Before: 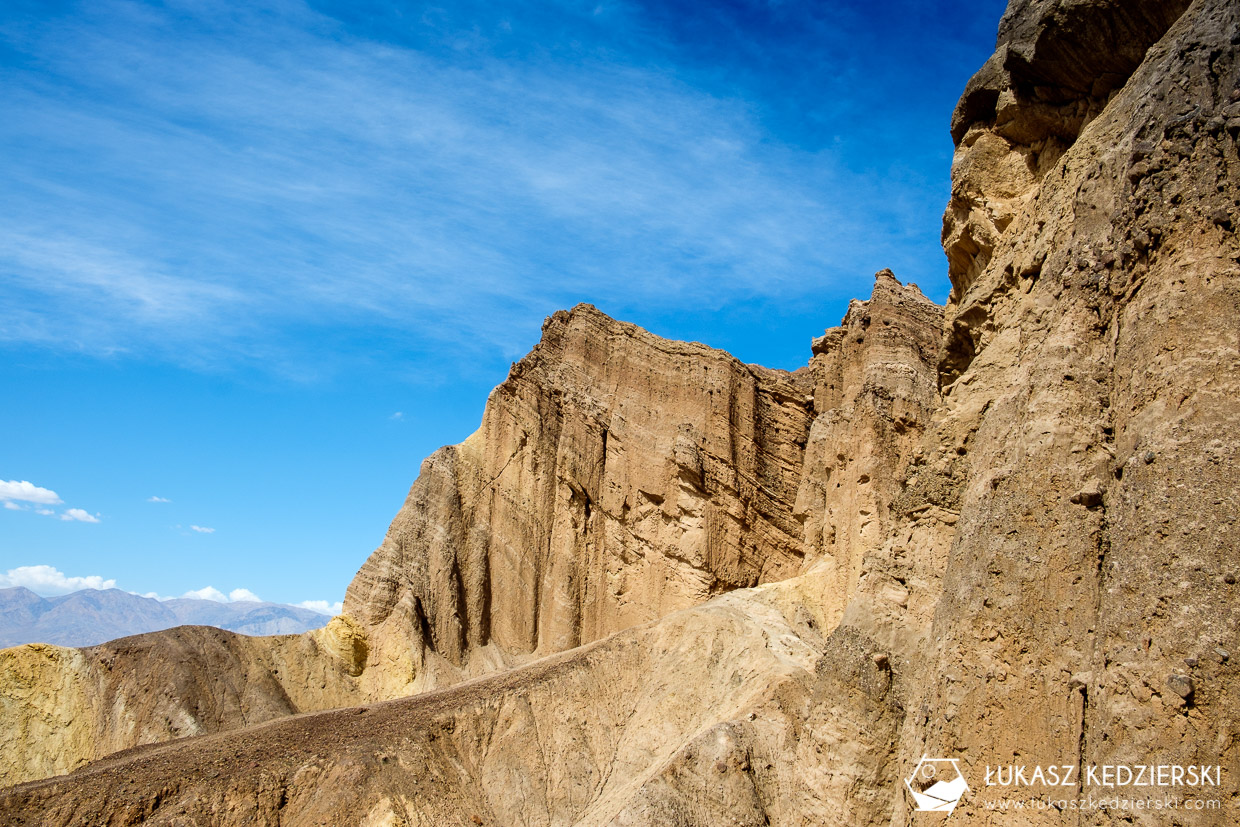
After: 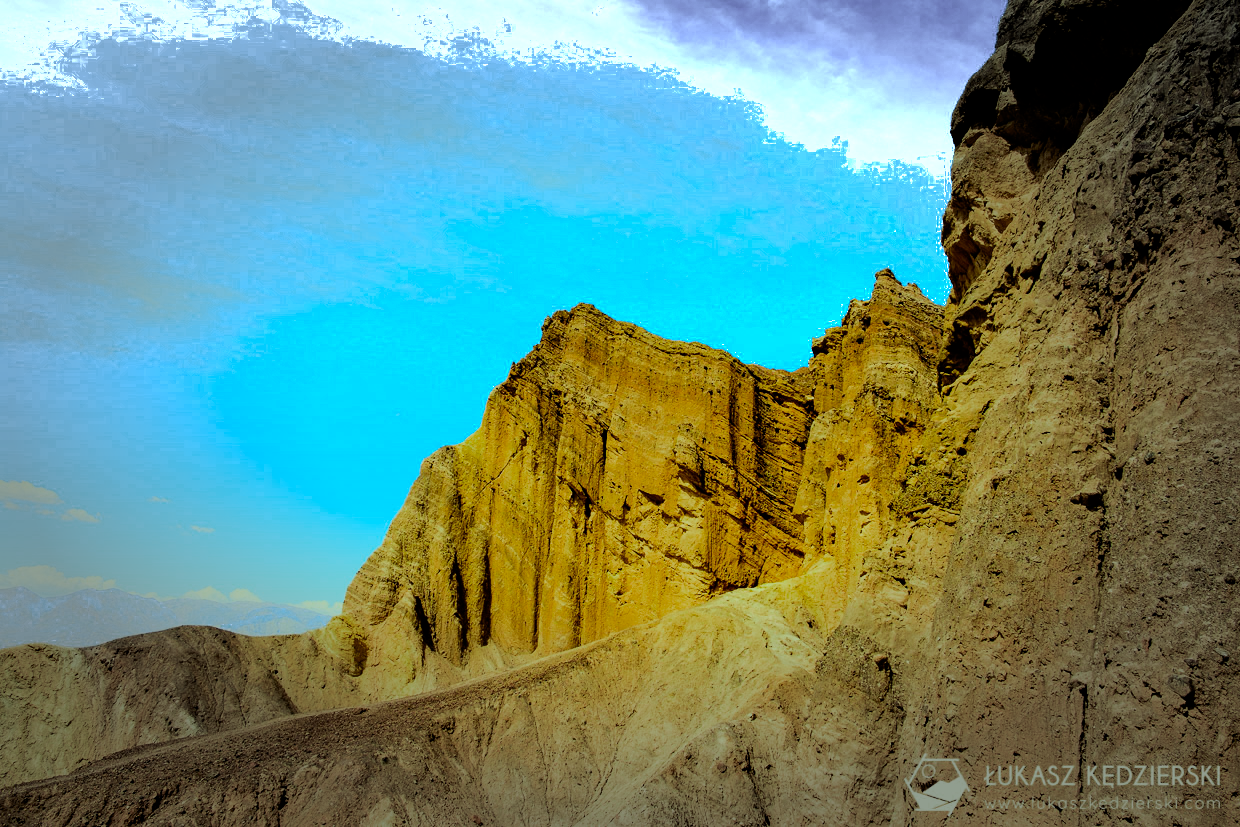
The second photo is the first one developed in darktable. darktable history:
color zones: curves: ch0 [(0.203, 0.433) (0.607, 0.517) (0.697, 0.696) (0.705, 0.897)]
color correction: highlights a* -10.74, highlights b* 9.88, saturation 1.72
filmic rgb: black relative exposure -4.99 EV, white relative exposure 3.98 EV, hardness 2.88, contrast 1.393, iterations of high-quality reconstruction 0
vignetting: fall-off start 48.24%, automatic ratio true, width/height ratio 1.292
color balance rgb: perceptual saturation grading › global saturation 0.992%
